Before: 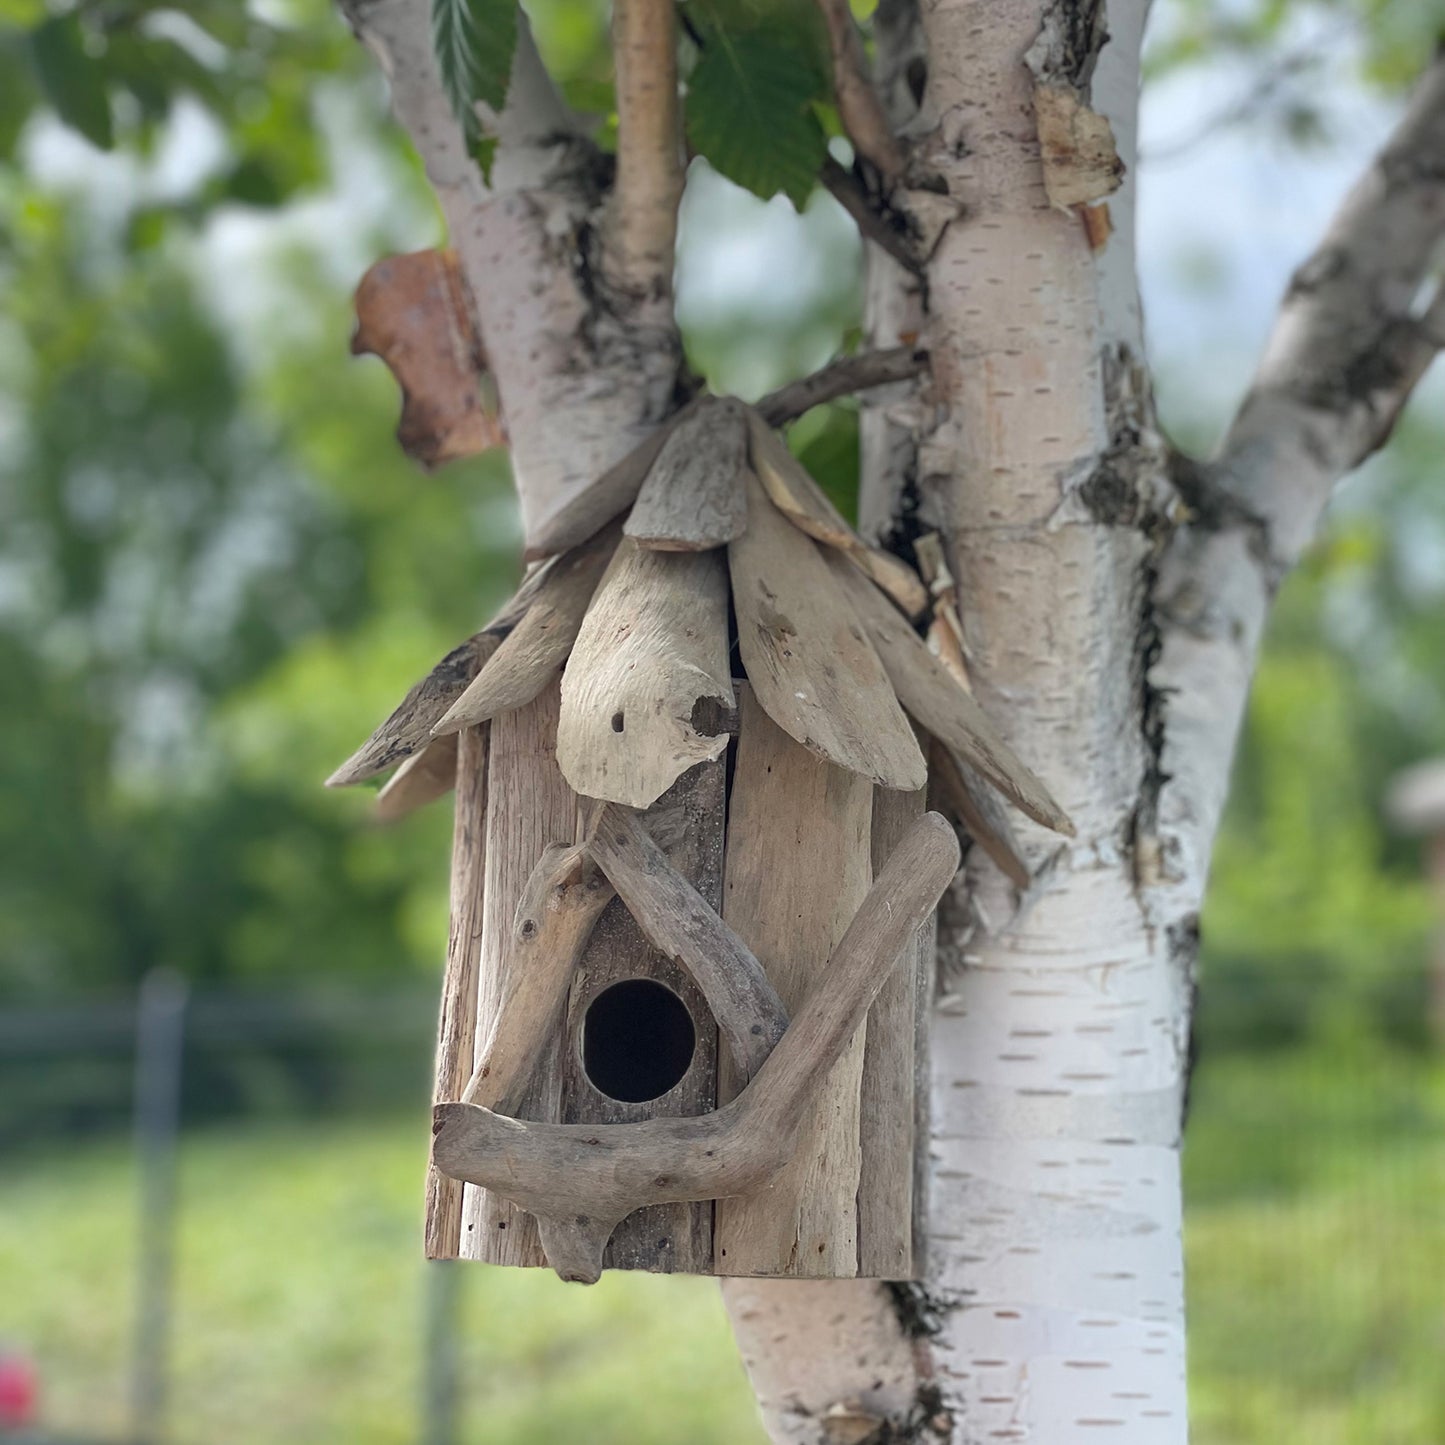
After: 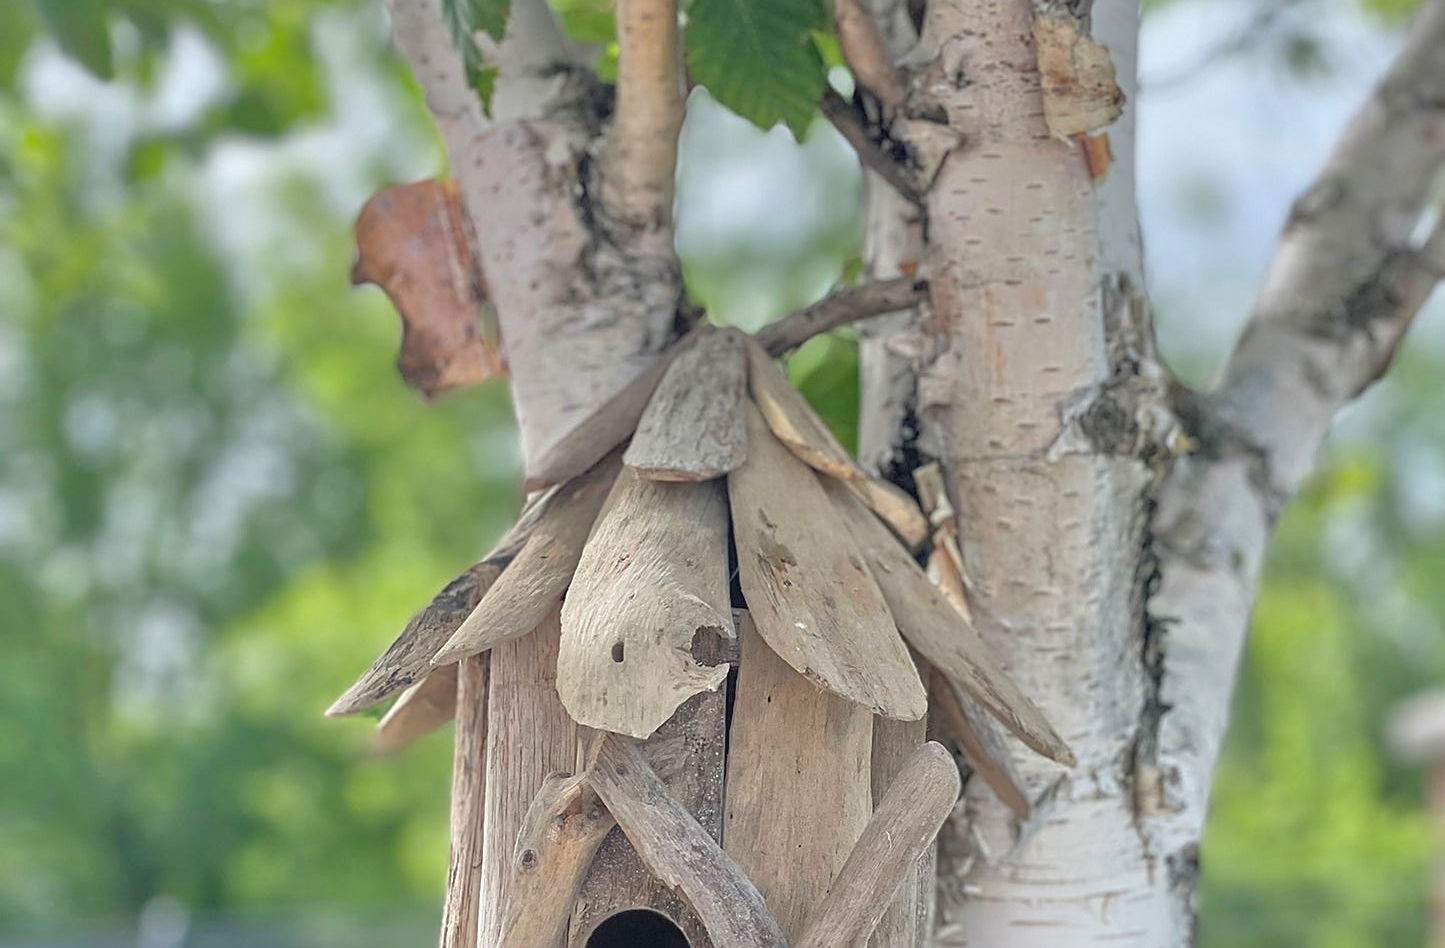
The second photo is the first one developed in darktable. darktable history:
crop and rotate: top 4.848%, bottom 29.503%
tone equalizer: -7 EV 0.15 EV, -6 EV 0.6 EV, -5 EV 1.15 EV, -4 EV 1.33 EV, -3 EV 1.15 EV, -2 EV 0.6 EV, -1 EV 0.15 EV, mask exposure compensation -0.5 EV
contrast brightness saturation: contrast -0.11
sharpen: on, module defaults
local contrast: highlights 100%, shadows 100%, detail 120%, midtone range 0.2
